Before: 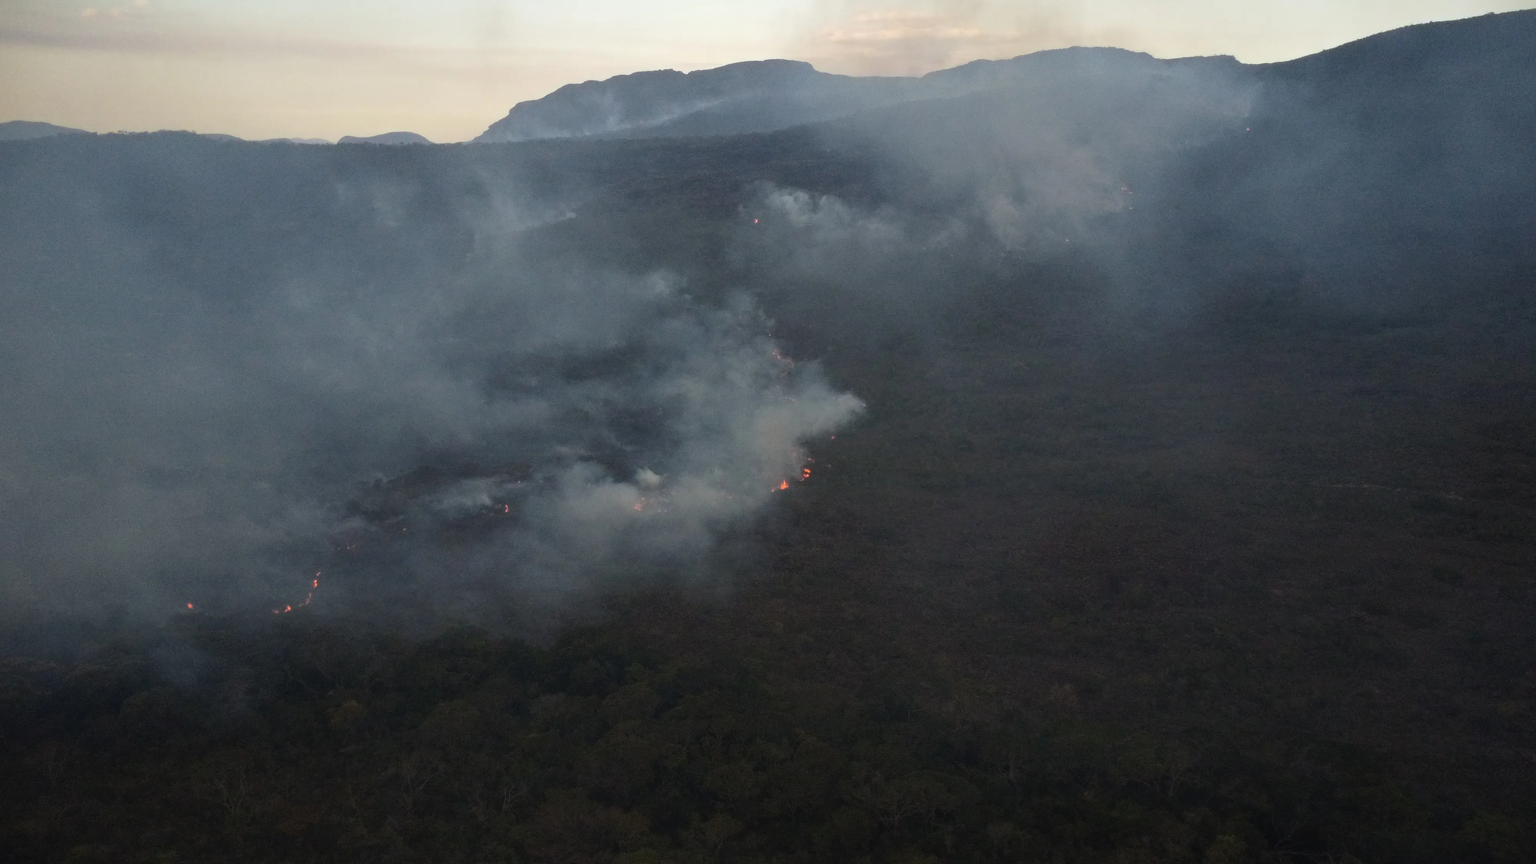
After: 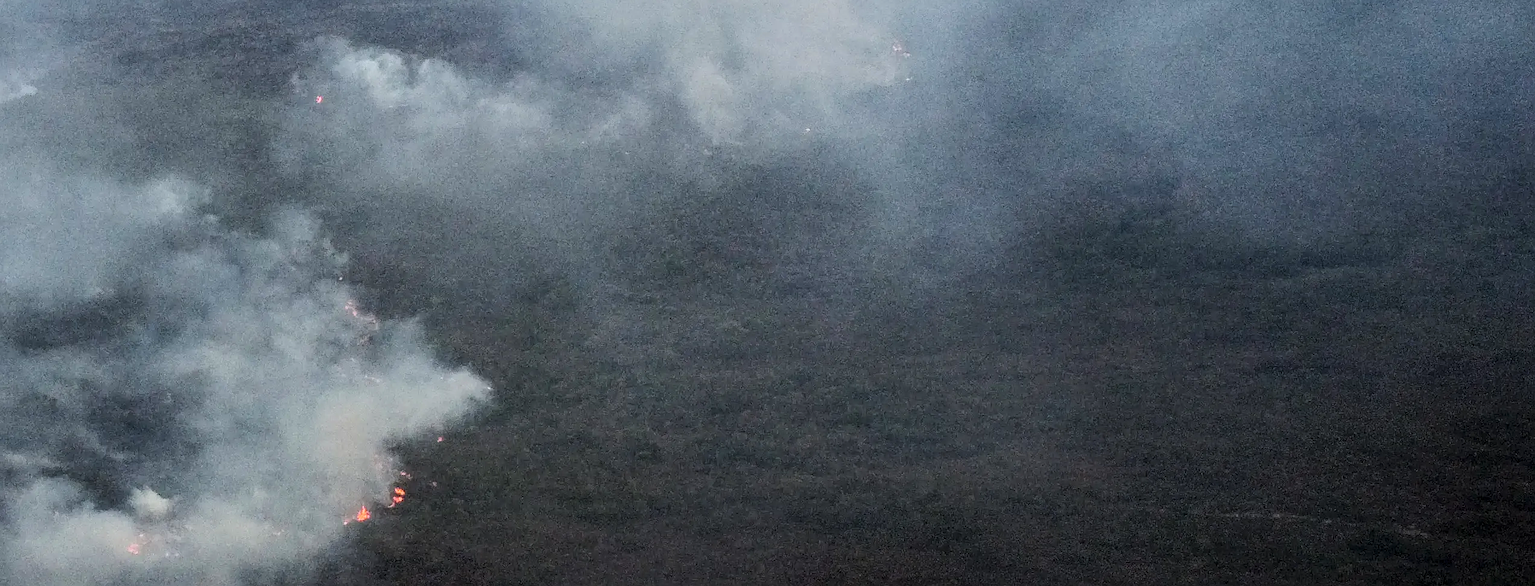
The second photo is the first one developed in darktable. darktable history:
exposure: black level correction 0, exposure 1 EV, compensate exposure bias true, compensate highlight preservation false
filmic rgb: black relative exposure -6.15 EV, white relative exposure 6.96 EV, hardness 2.23, color science v6 (2022)
contrast brightness saturation: contrast 0.22
crop: left 36.005%, top 18.293%, right 0.31%, bottom 38.444%
sharpen: on, module defaults
local contrast: on, module defaults
